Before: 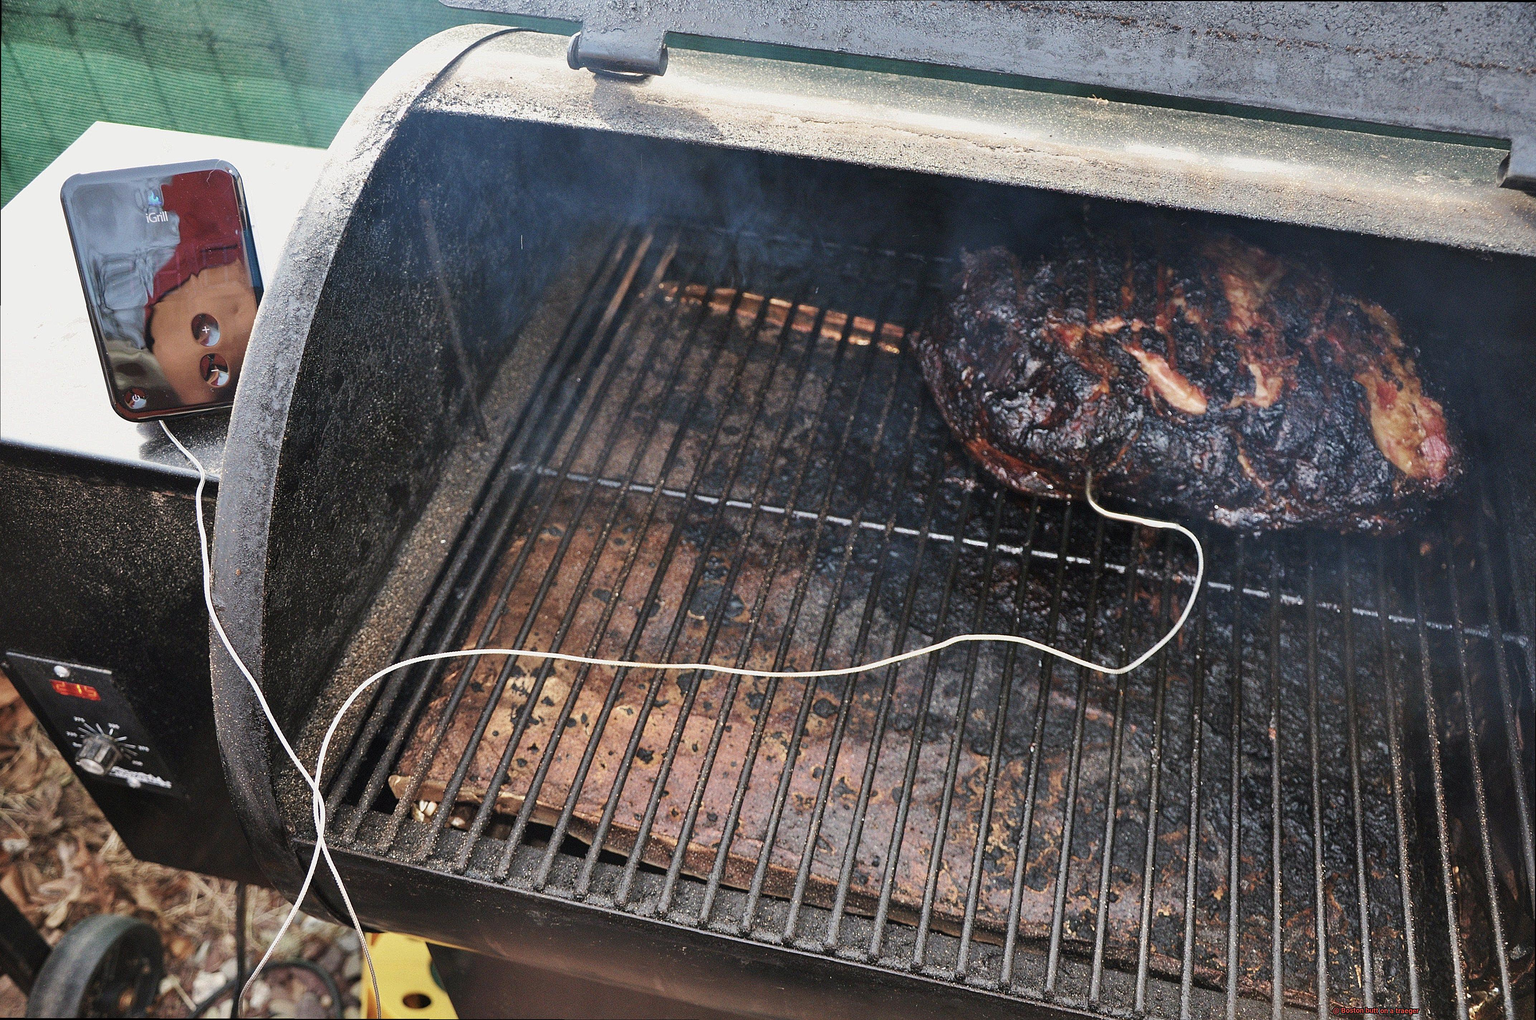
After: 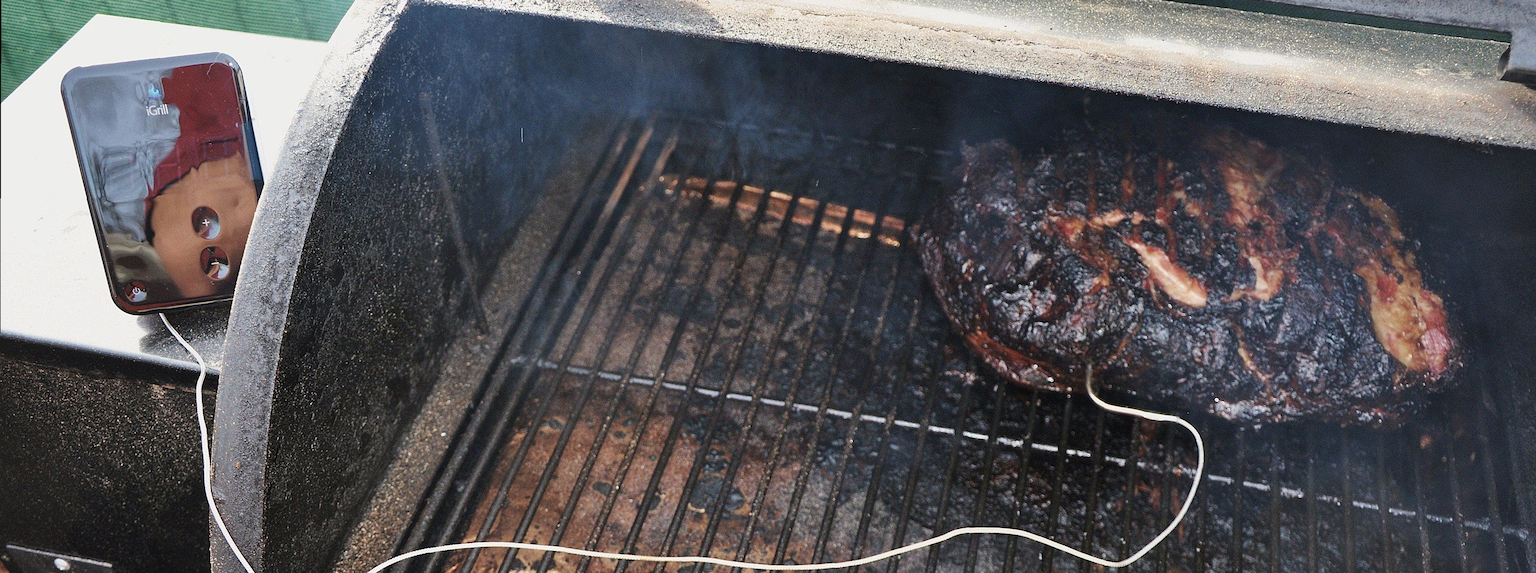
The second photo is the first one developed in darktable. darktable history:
crop and rotate: top 10.552%, bottom 33.172%
